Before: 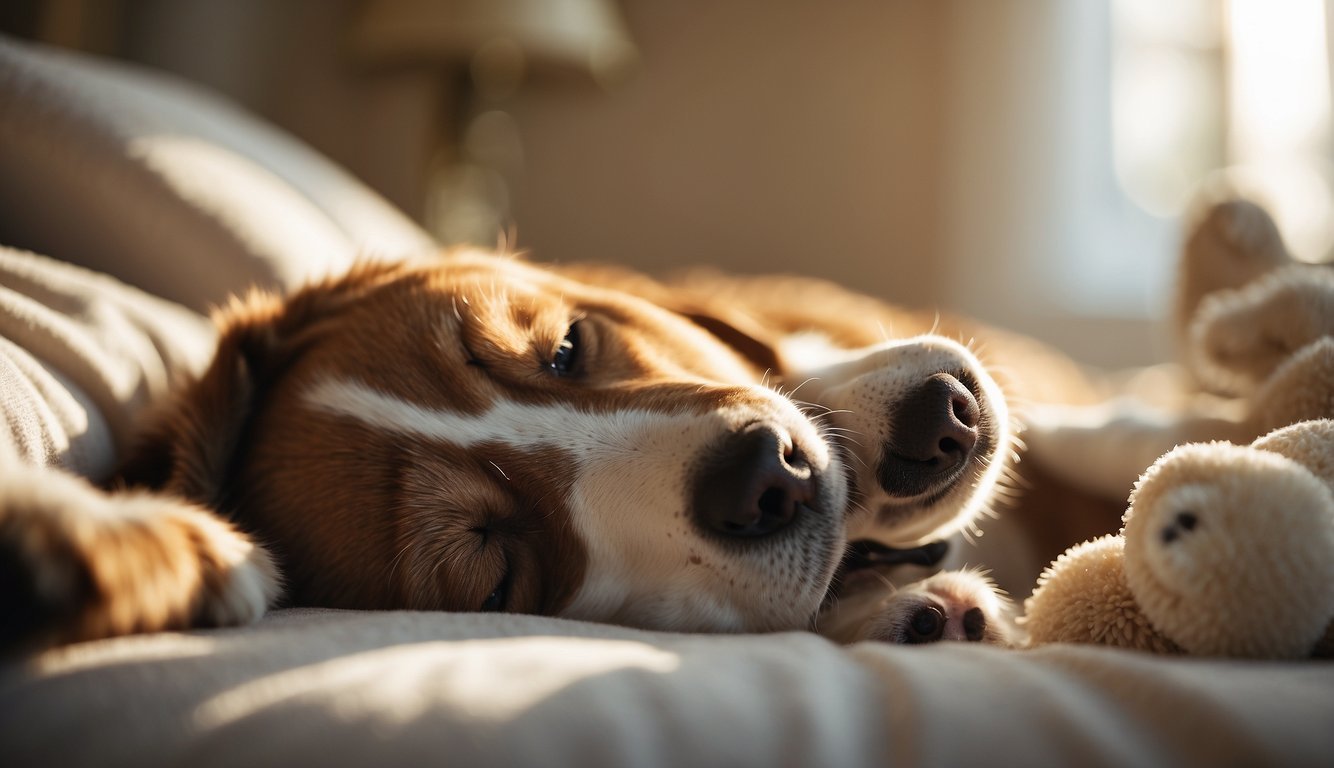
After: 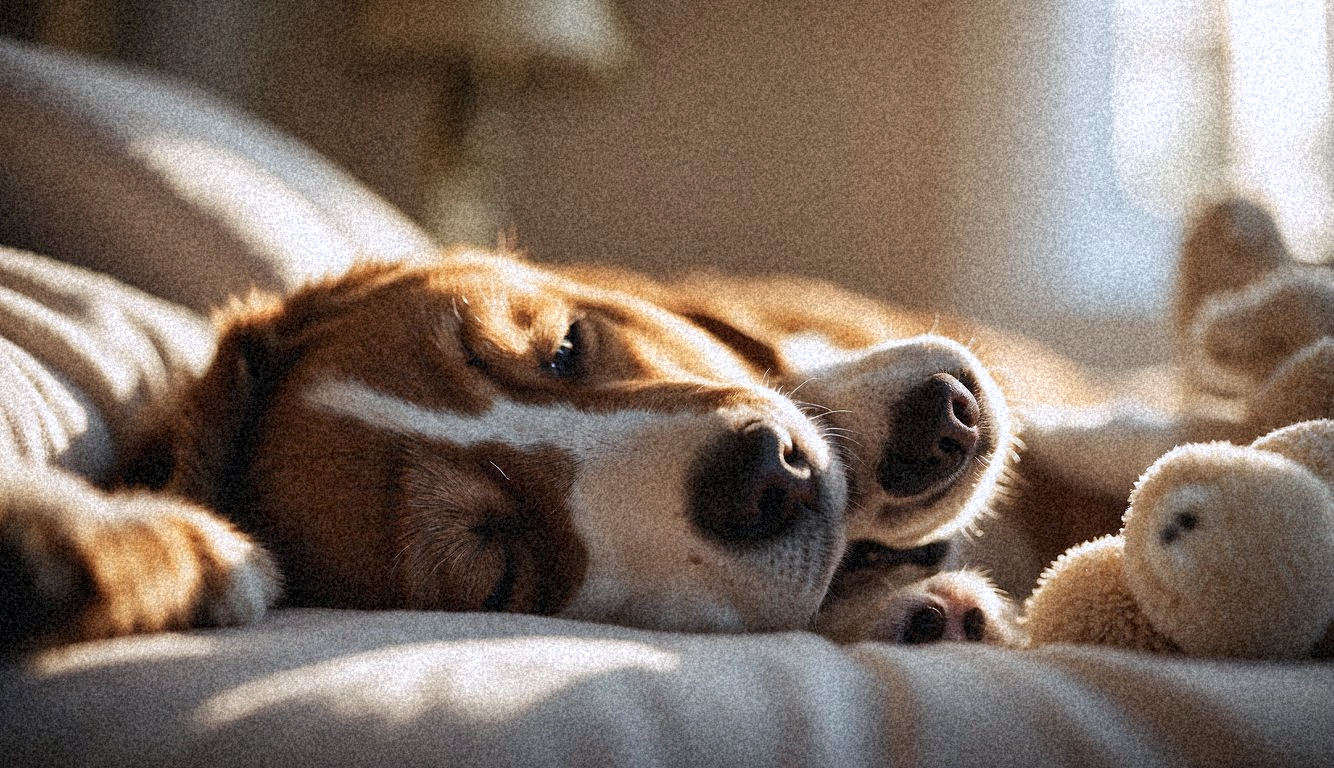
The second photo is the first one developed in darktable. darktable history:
color calibration: illuminant as shot in camera, x 0.358, y 0.373, temperature 4628.91 K
grain: coarseness 46.9 ISO, strength 50.21%, mid-tones bias 0%
